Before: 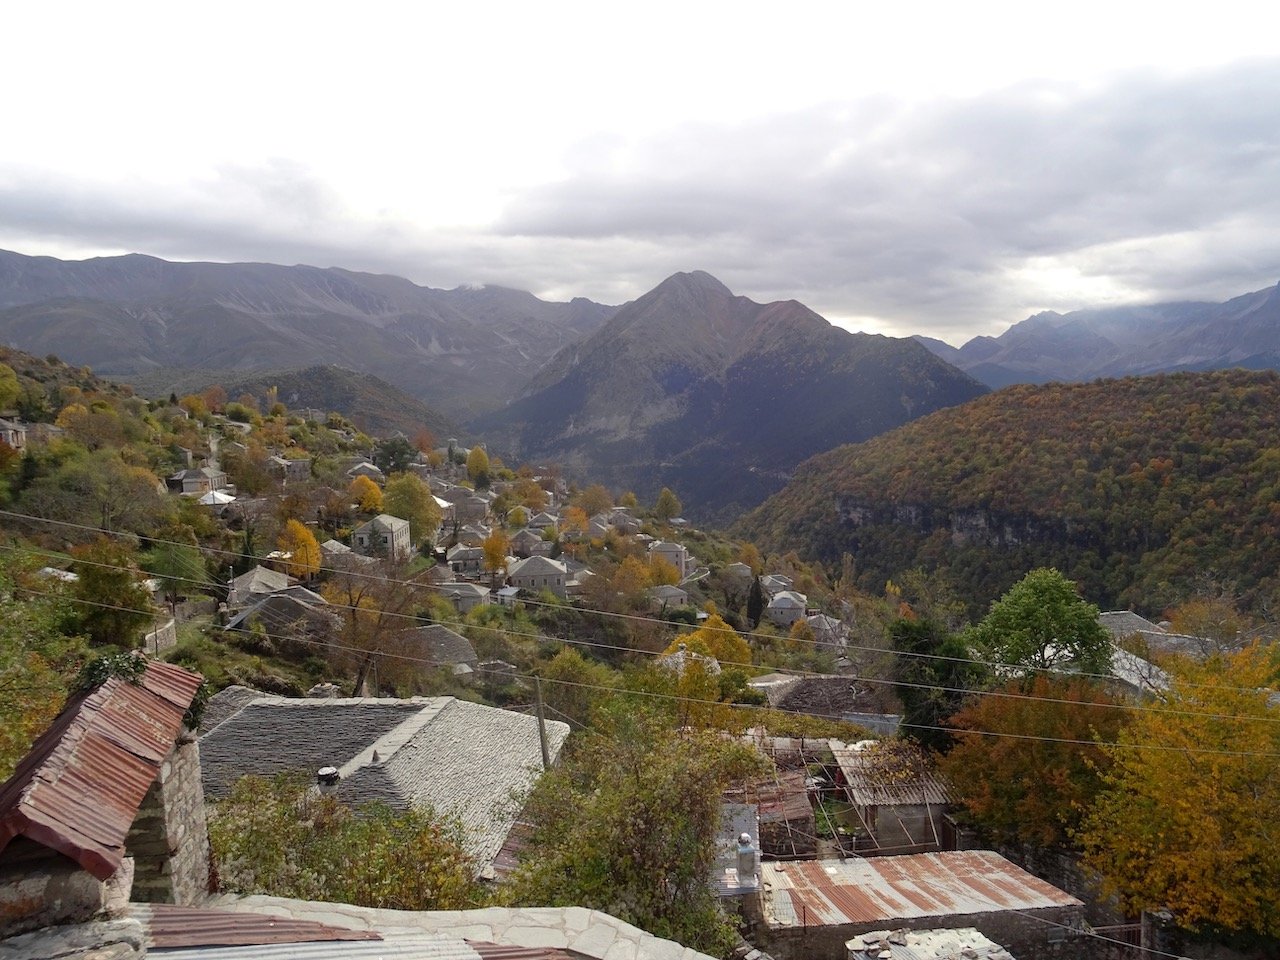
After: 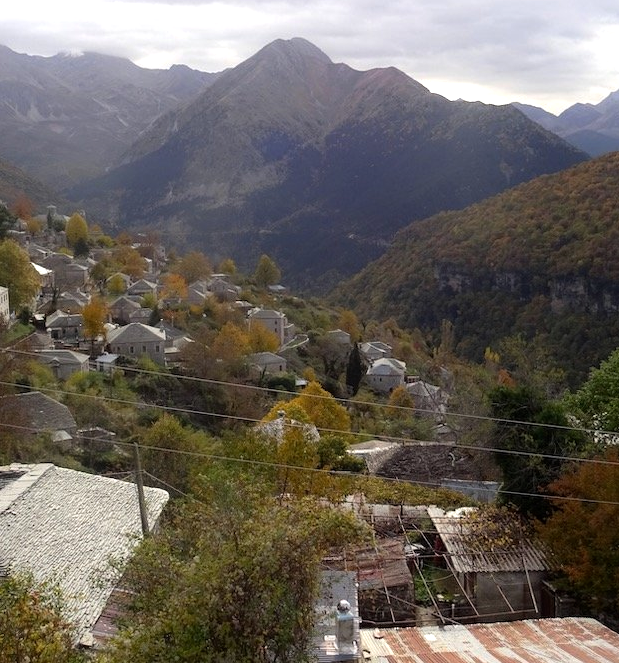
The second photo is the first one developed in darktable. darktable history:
exposure: black level correction 0.002, exposure -0.106 EV, compensate highlight preservation false
tone equalizer: -8 EV -0.717 EV, -7 EV -0.729 EV, -6 EV -0.591 EV, -5 EV -0.37 EV, -3 EV 0.369 EV, -2 EV 0.6 EV, -1 EV 0.689 EV, +0 EV 0.762 EV, smoothing diameter 2.07%, edges refinement/feathering 16.57, mask exposure compensation -1.57 EV, filter diffusion 5
crop: left 31.358%, top 24.364%, right 20.268%, bottom 6.487%
